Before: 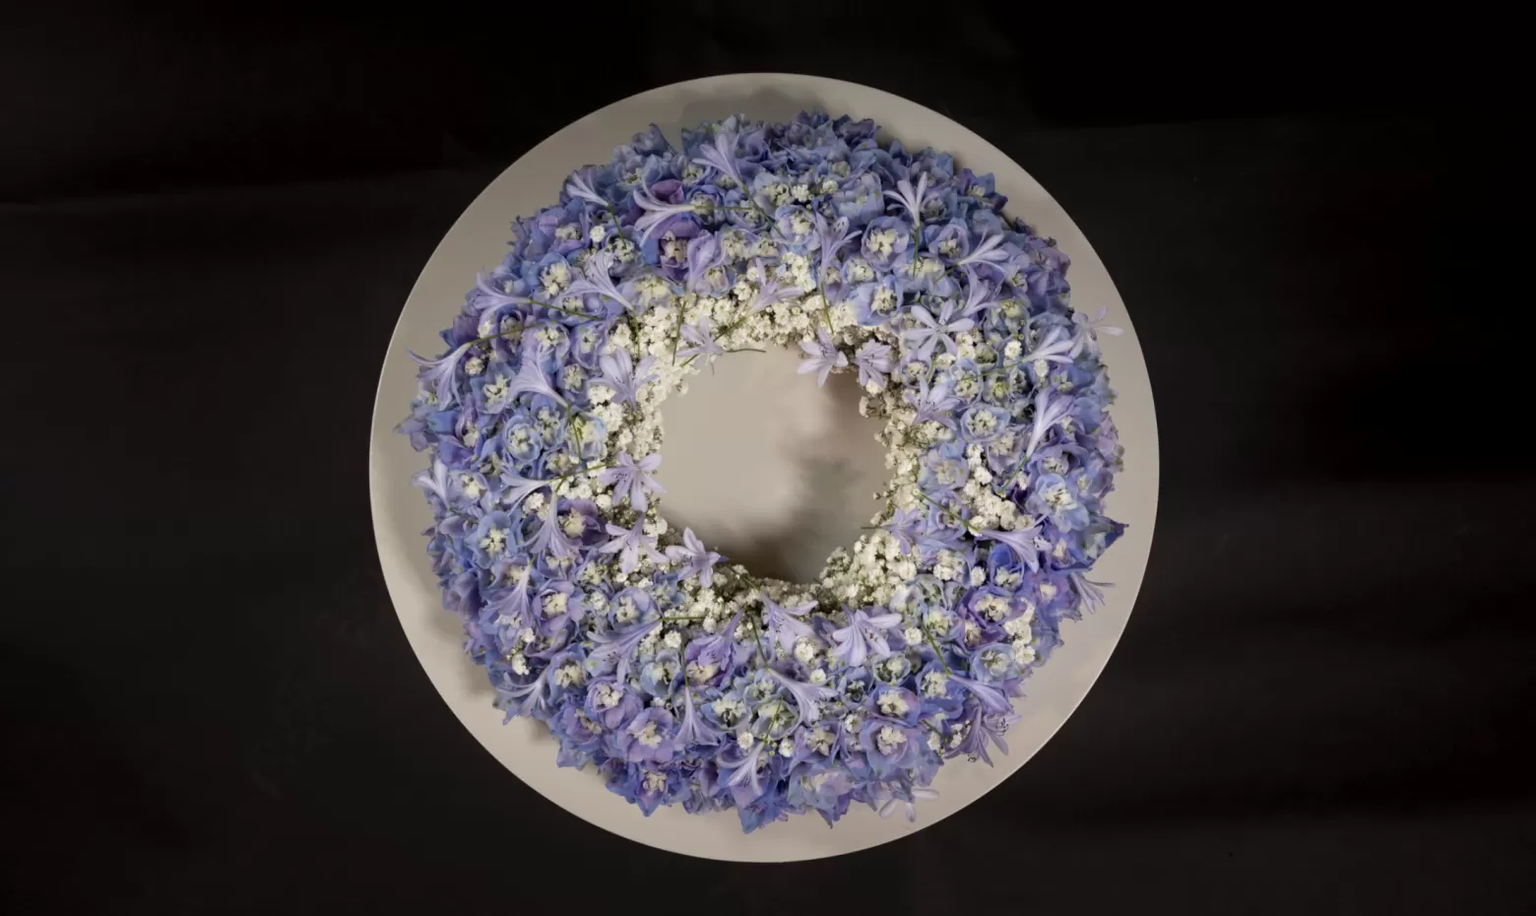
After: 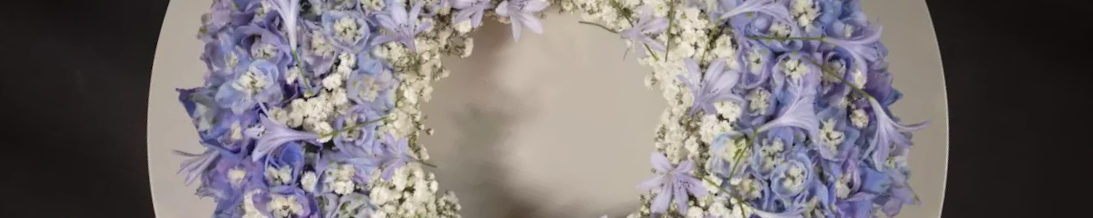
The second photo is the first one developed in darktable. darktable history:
bloom: size 40%
crop and rotate: angle 16.12°, top 30.835%, bottom 35.653%
